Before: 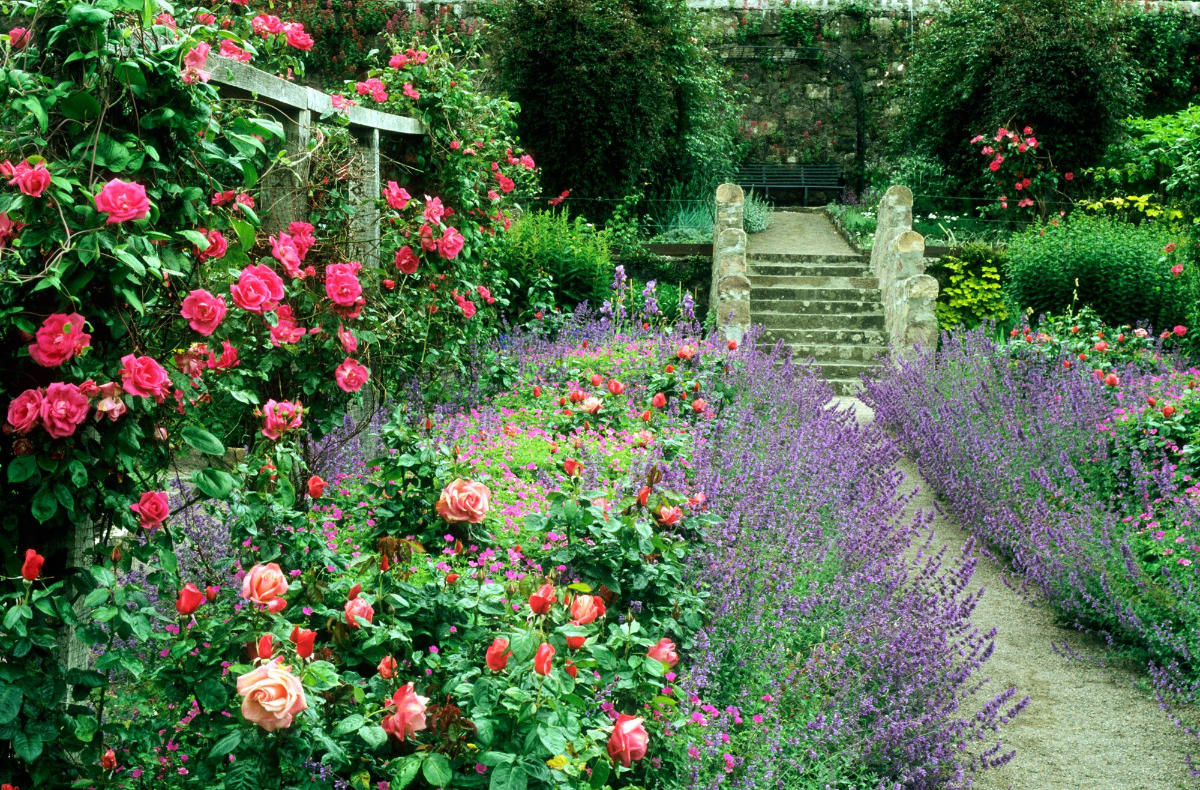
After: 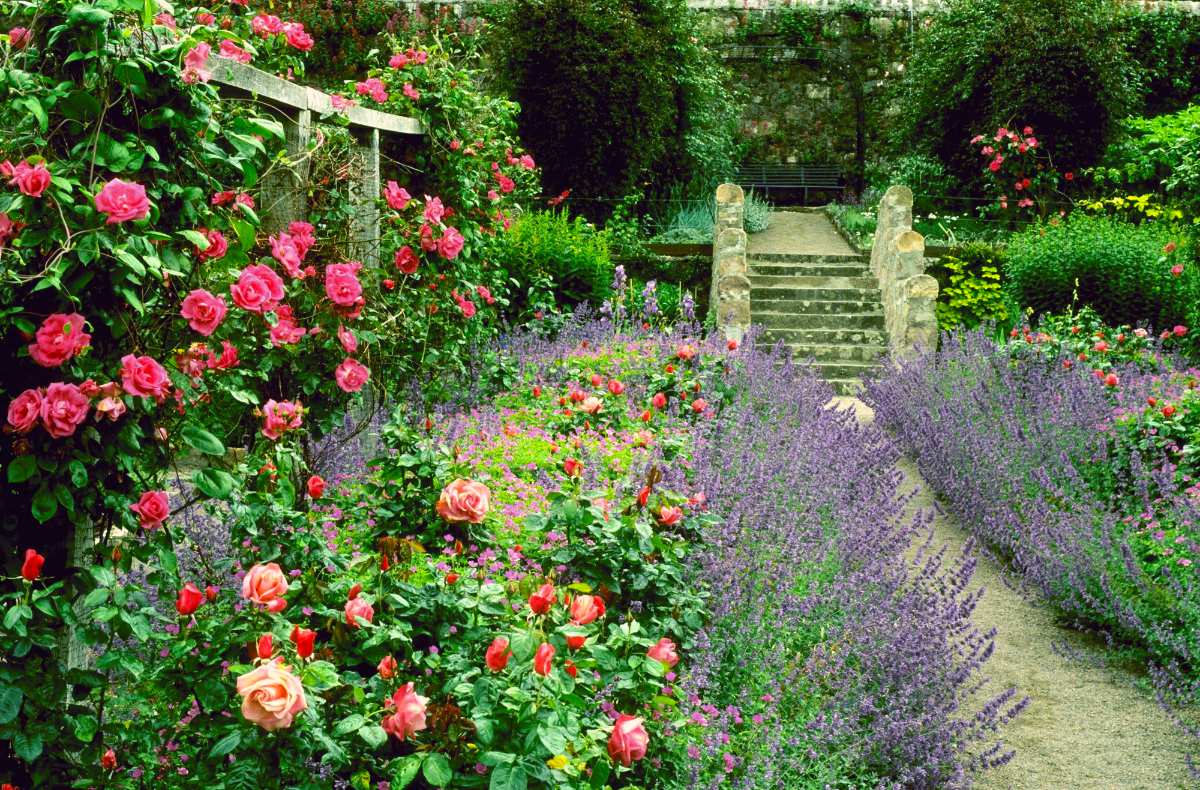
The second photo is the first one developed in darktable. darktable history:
color balance: lift [1, 1.015, 1.004, 0.985], gamma [1, 0.958, 0.971, 1.042], gain [1, 0.956, 0.977, 1.044]
color zones: curves: ch1 [(0.25, 0.61) (0.75, 0.248)]
color correction: highlights a* 10.32, highlights b* 14.66, shadows a* -9.59, shadows b* -15.02
